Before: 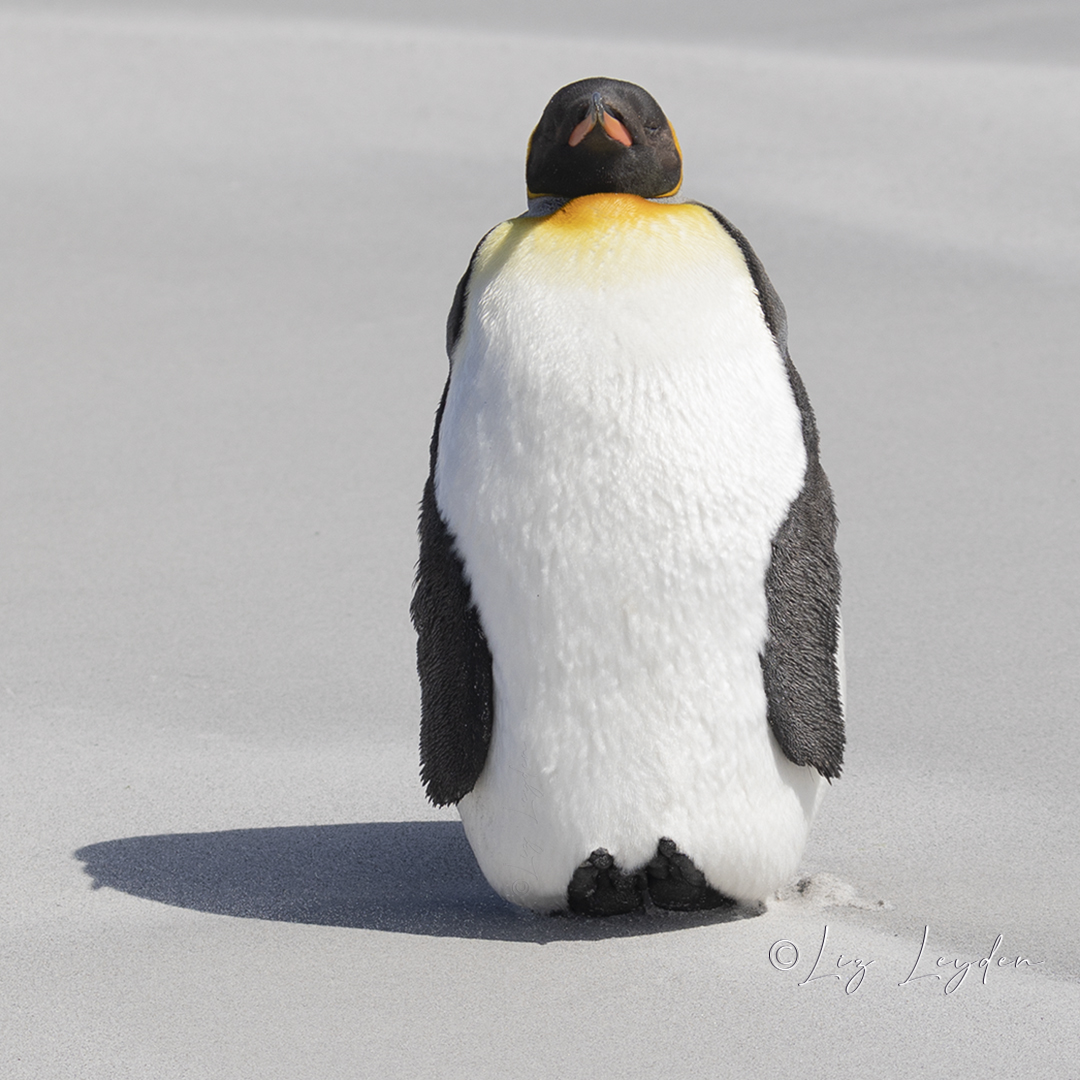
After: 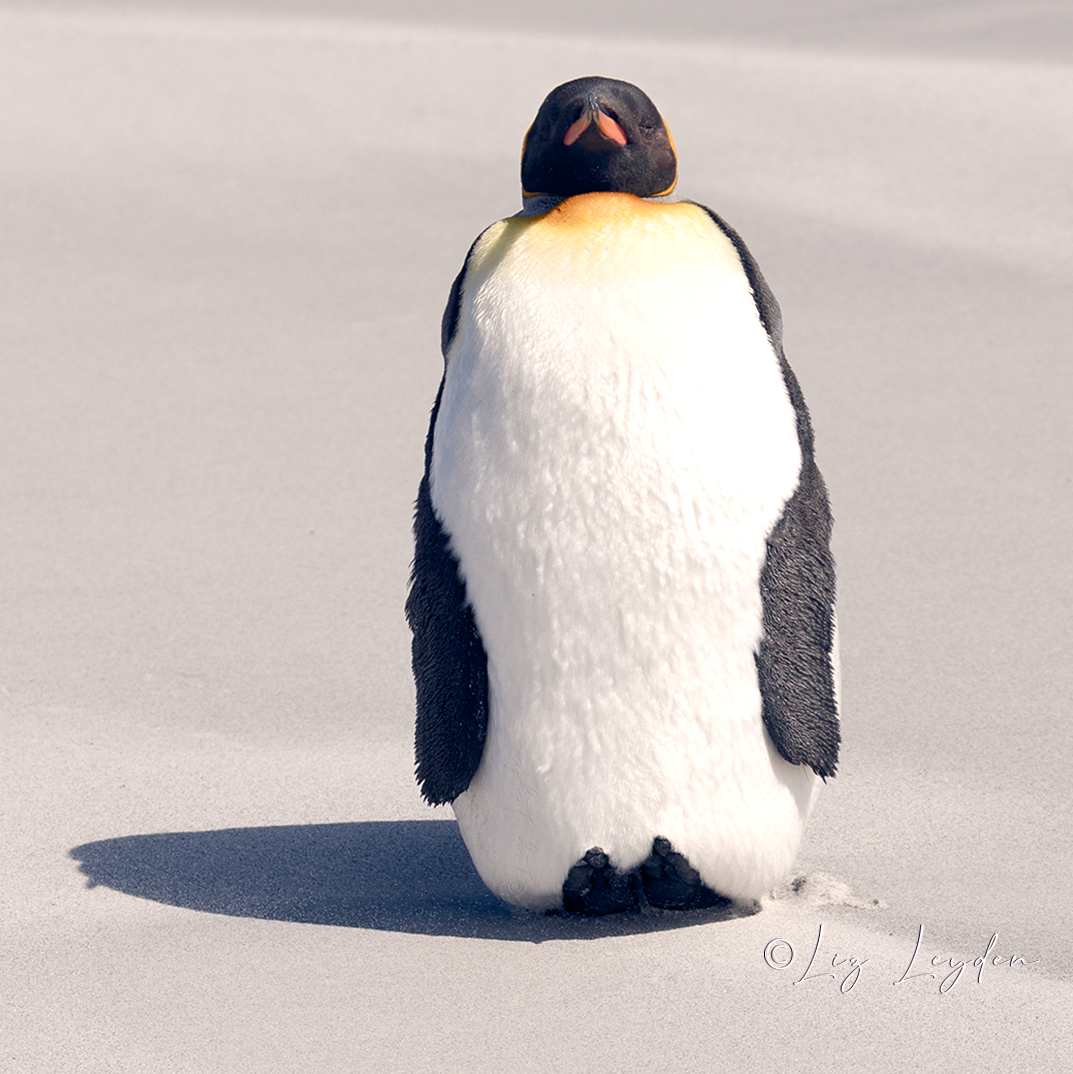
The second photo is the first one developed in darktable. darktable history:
crop and rotate: left 0.614%, top 0.179%, bottom 0.309%
color balance rgb: highlights gain › chroma 2.94%, highlights gain › hue 60.57°, global offset › chroma 0.25%, global offset › hue 256.52°, perceptual saturation grading › global saturation 20%, perceptual saturation grading › highlights -50%, perceptual saturation grading › shadows 30%, contrast 15%
